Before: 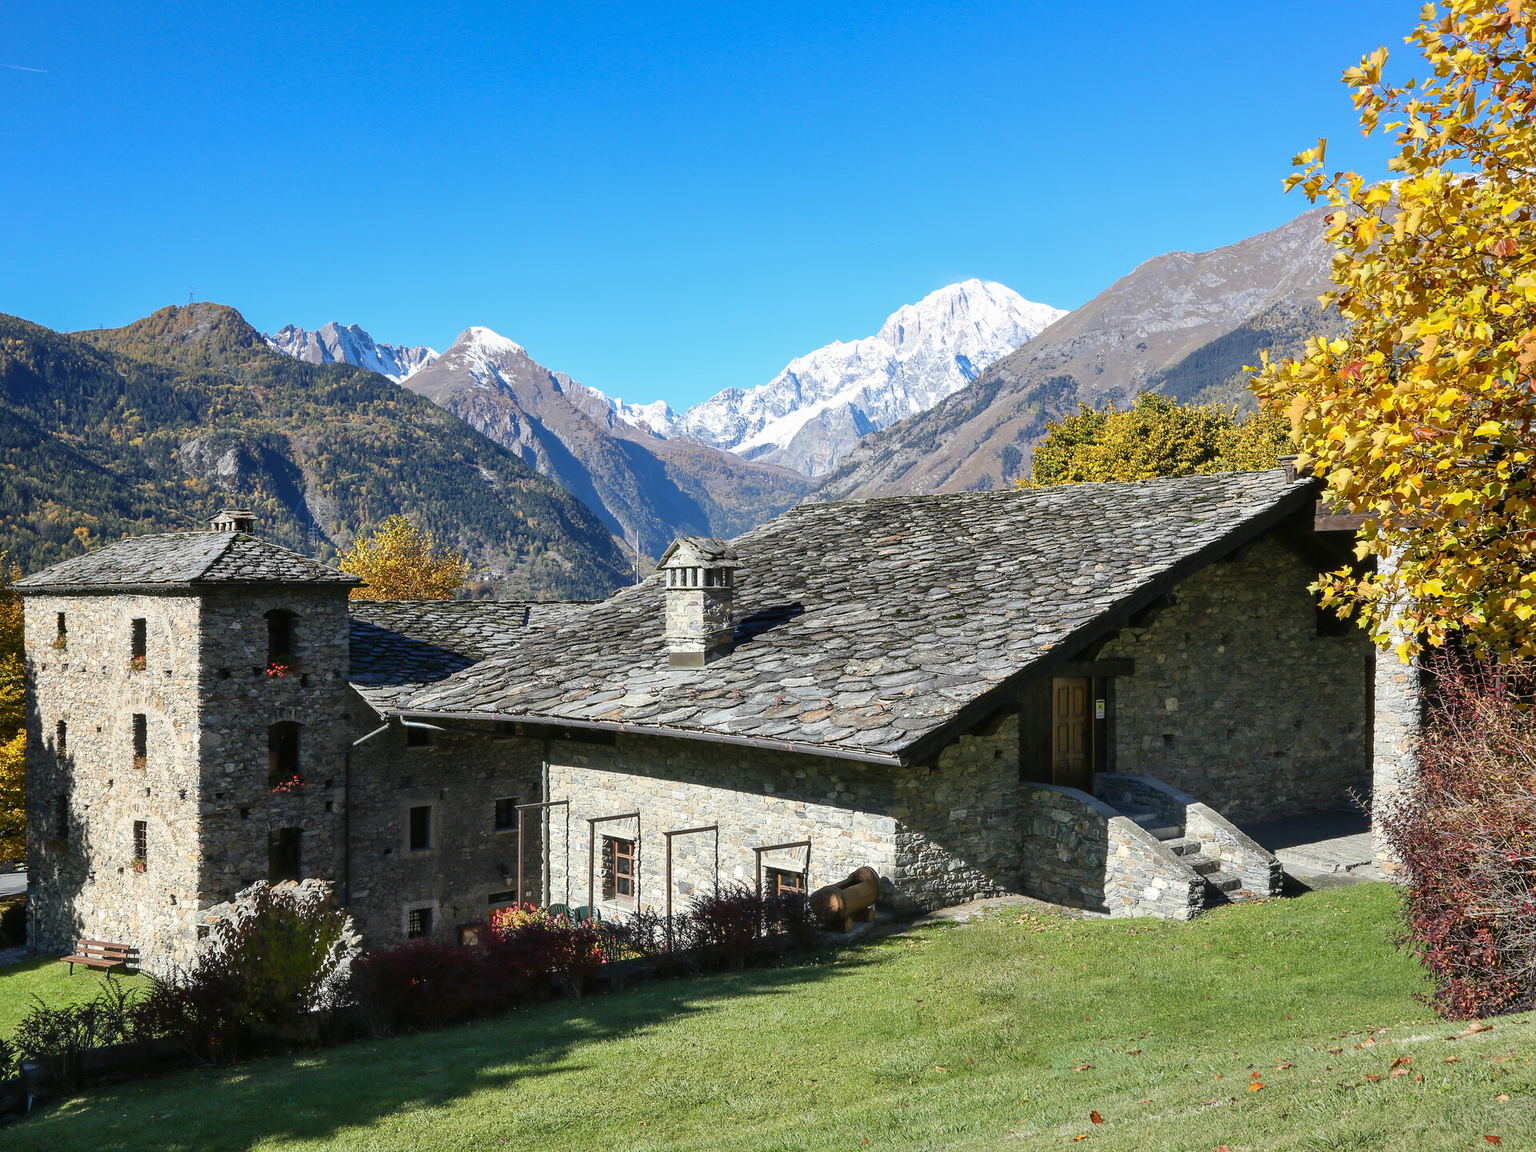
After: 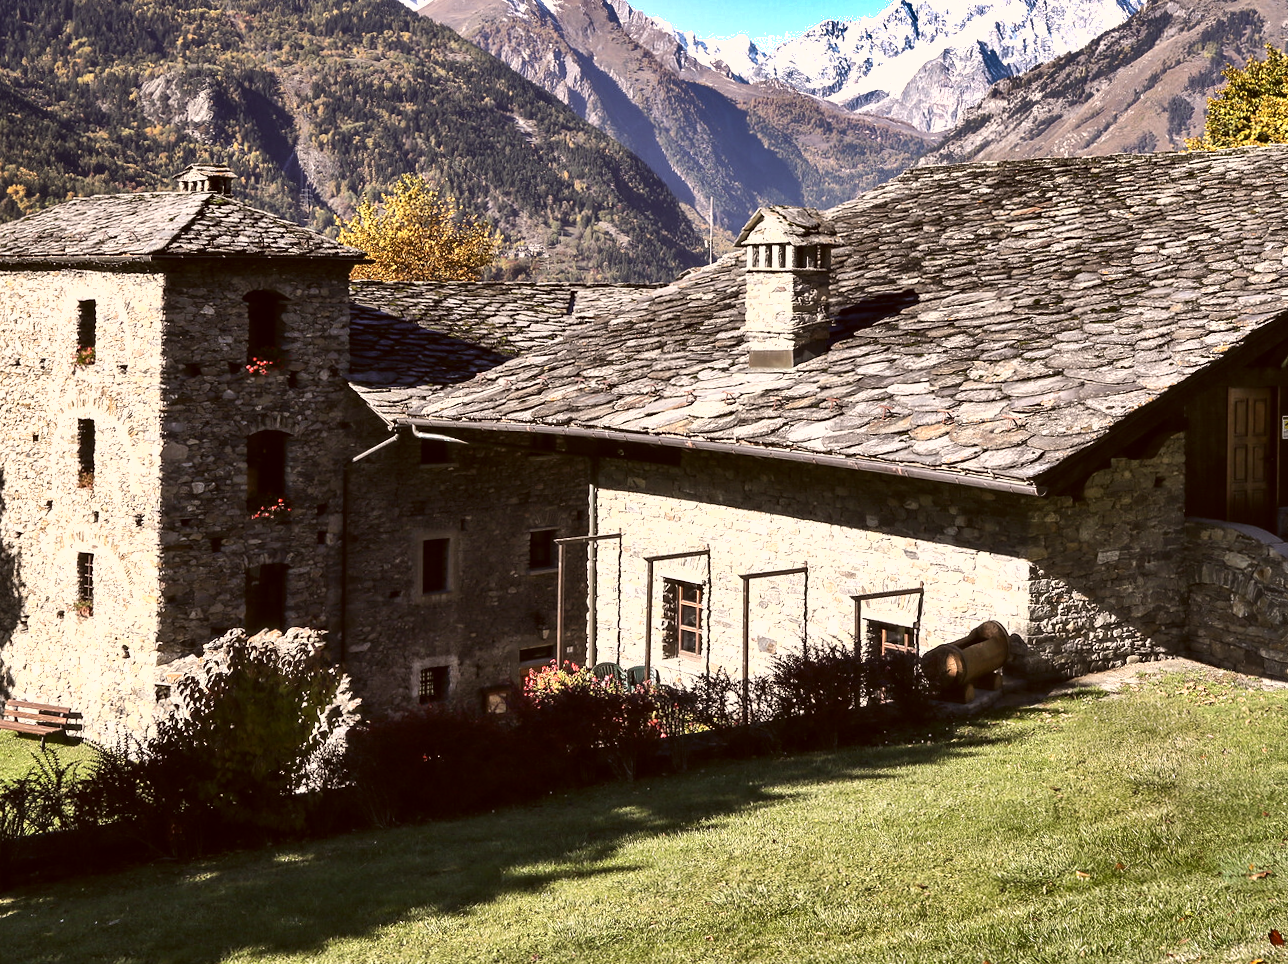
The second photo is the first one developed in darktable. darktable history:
crop and rotate: angle -0.686°, left 3.804%, top 31.967%, right 28.041%
tone equalizer: -8 EV -0.776 EV, -7 EV -0.729 EV, -6 EV -0.608 EV, -5 EV -0.361 EV, -3 EV 0.382 EV, -2 EV 0.6 EV, -1 EV 0.69 EV, +0 EV 0.771 EV, edges refinement/feathering 500, mask exposure compensation -1.57 EV, preserve details no
color correction: highlights a* 10.23, highlights b* 9.71, shadows a* 8.1, shadows b* 8.58, saturation 0.784
shadows and highlights: shadows 24.42, highlights -79.81, soften with gaussian
